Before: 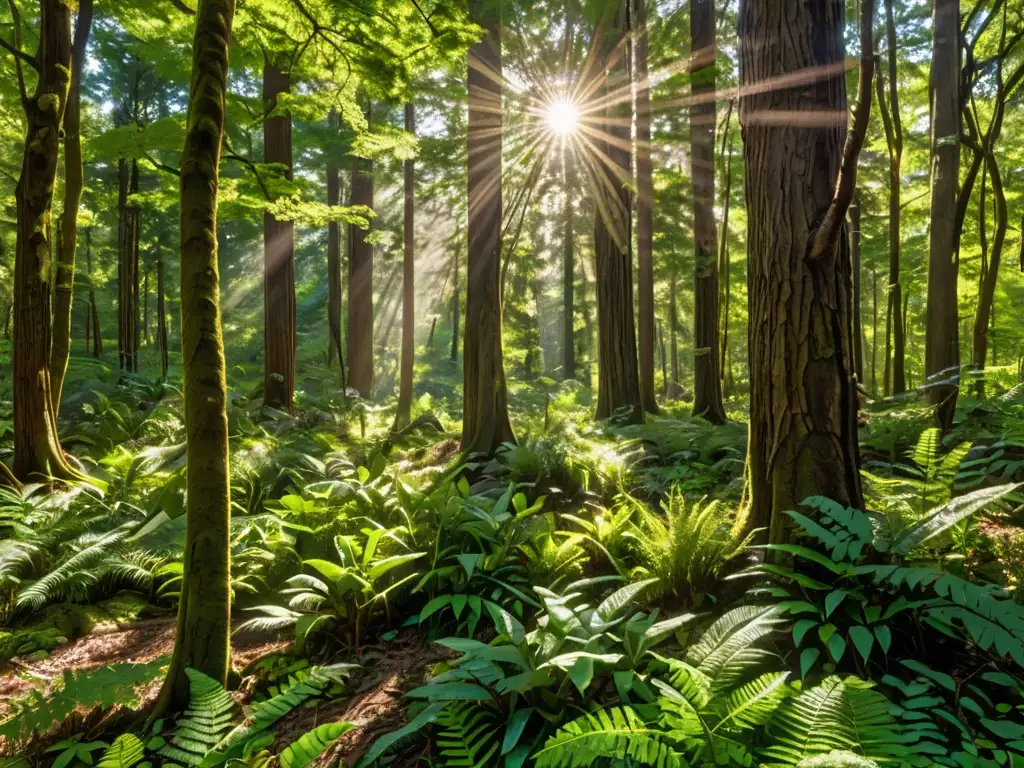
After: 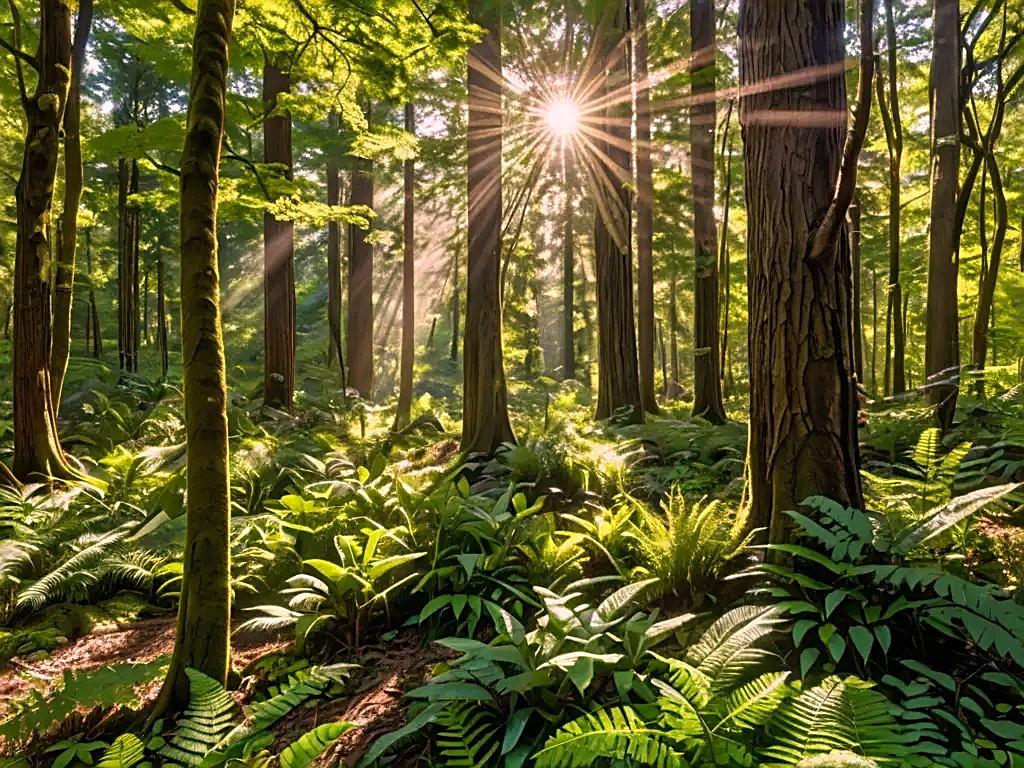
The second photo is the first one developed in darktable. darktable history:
color correction: highlights a* 14.56, highlights b* 4.7
sharpen: amount 0.594
